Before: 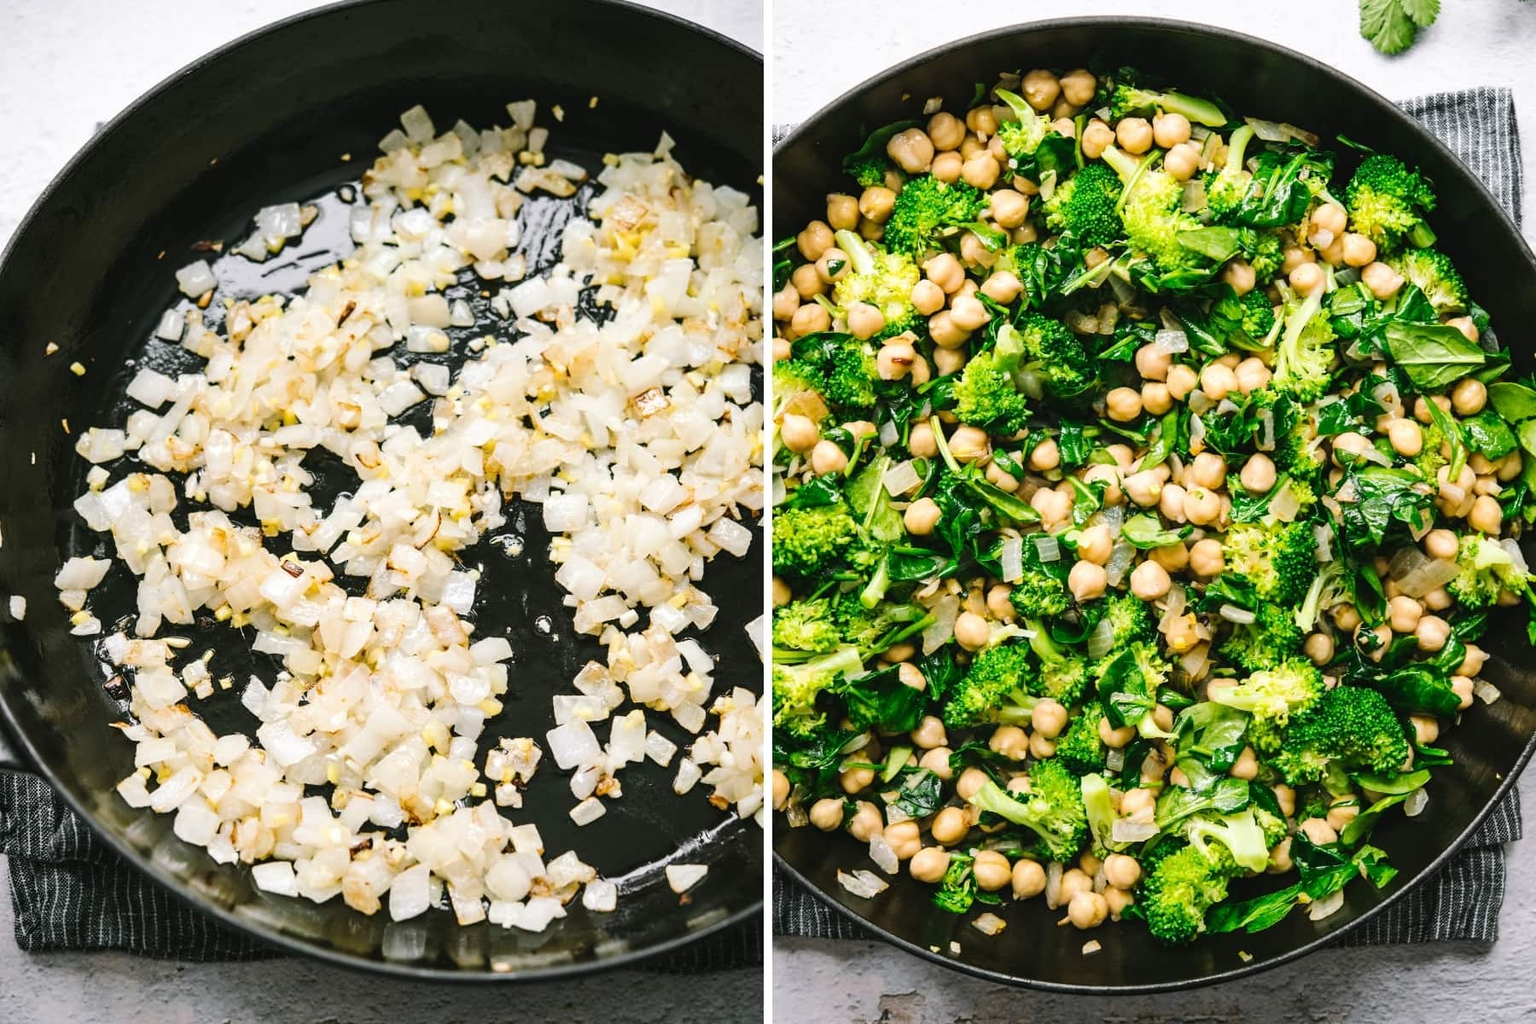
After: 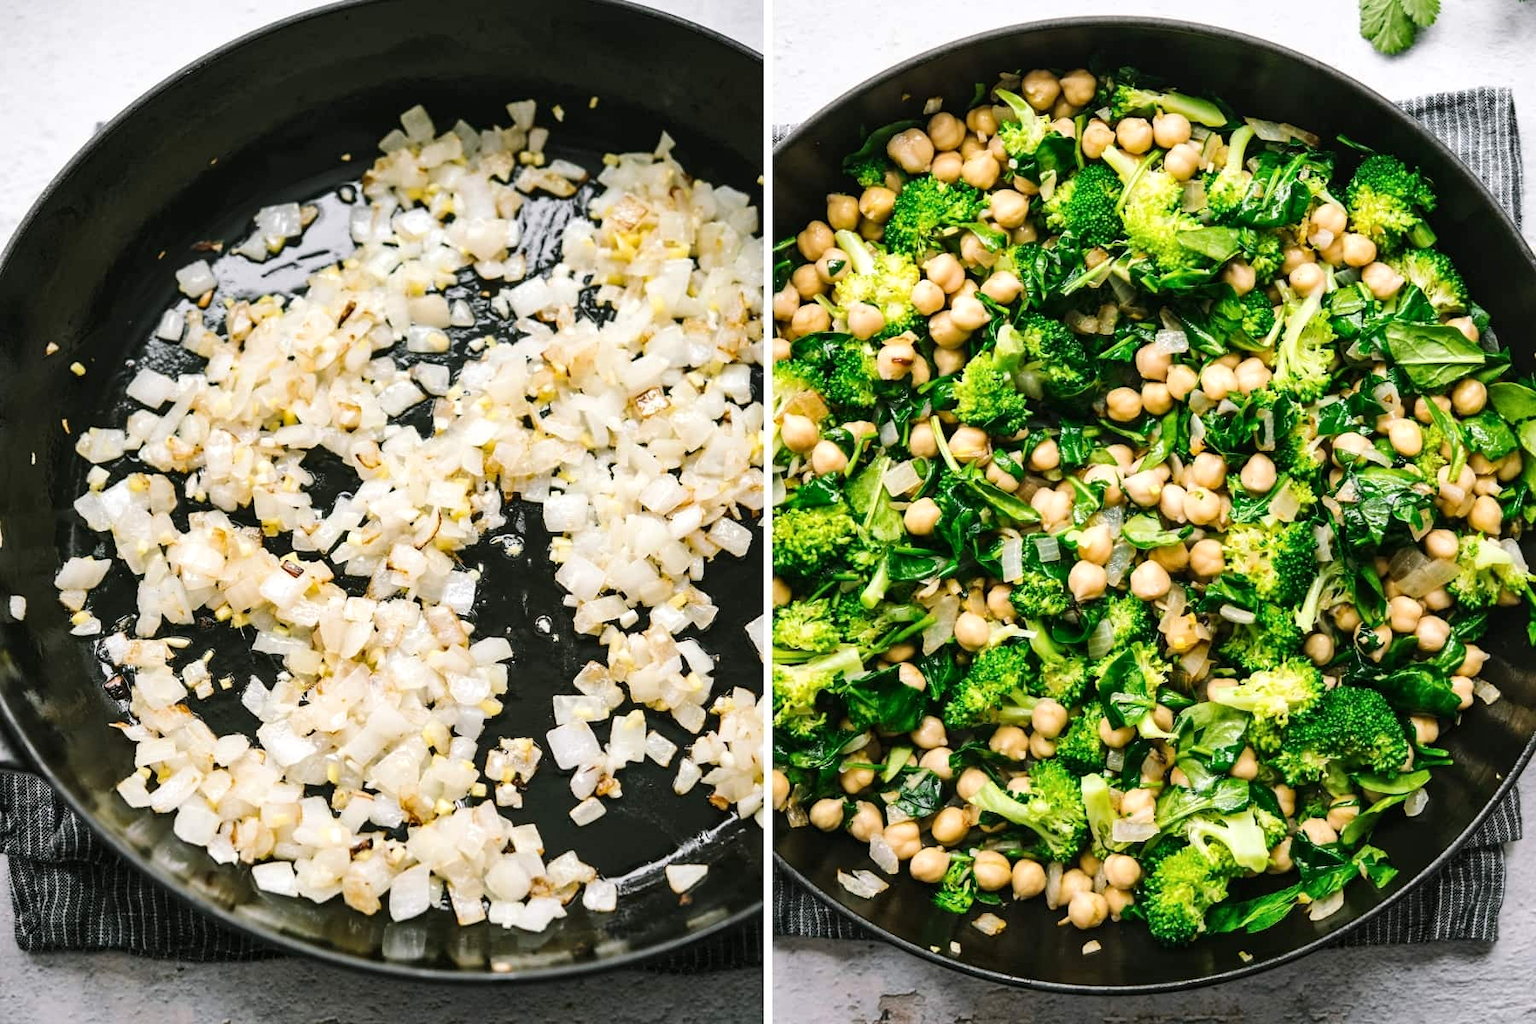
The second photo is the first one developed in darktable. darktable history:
local contrast: mode bilateral grid, contrast 25, coarseness 50, detail 123%, midtone range 0.2
